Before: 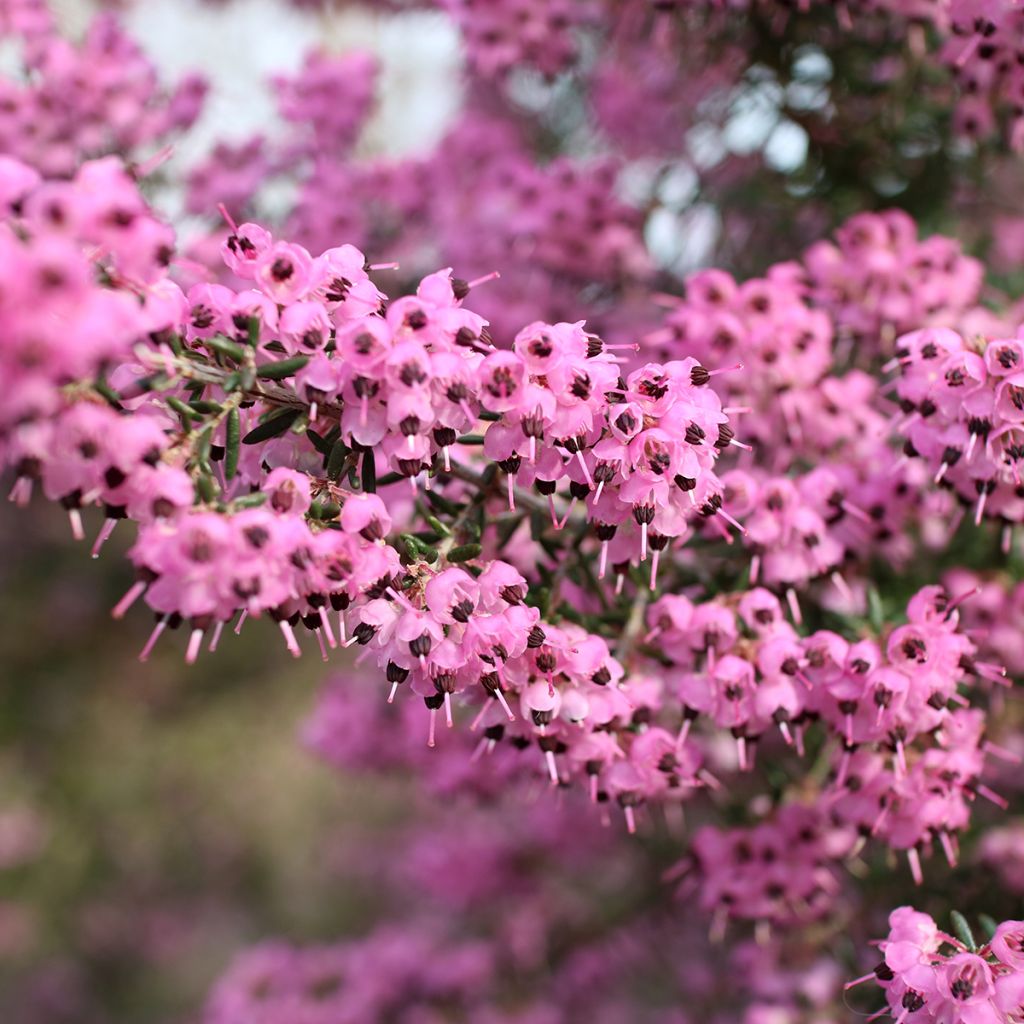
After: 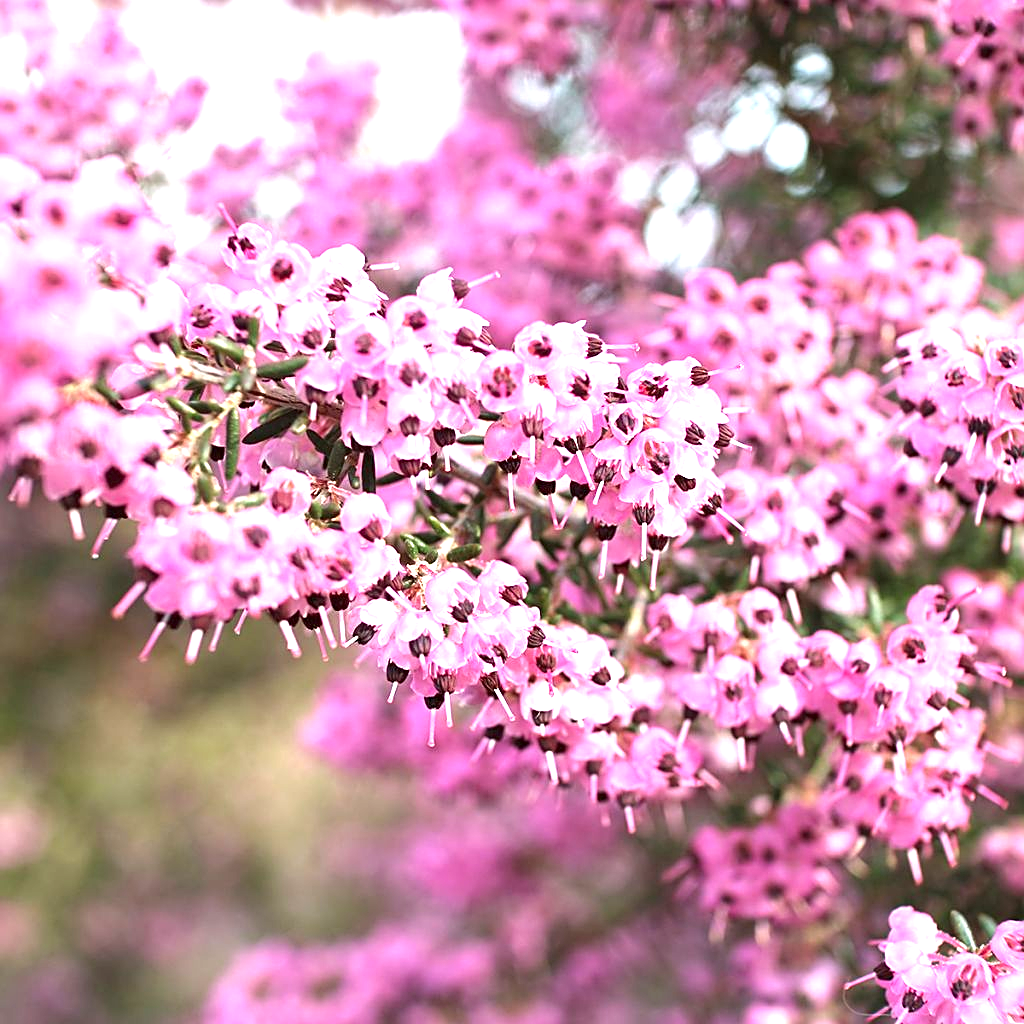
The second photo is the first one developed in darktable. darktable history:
exposure: black level correction 0, exposure 1.366 EV, compensate highlight preservation false
sharpen: on, module defaults
tone equalizer: edges refinement/feathering 500, mask exposure compensation -1.57 EV, preserve details no
